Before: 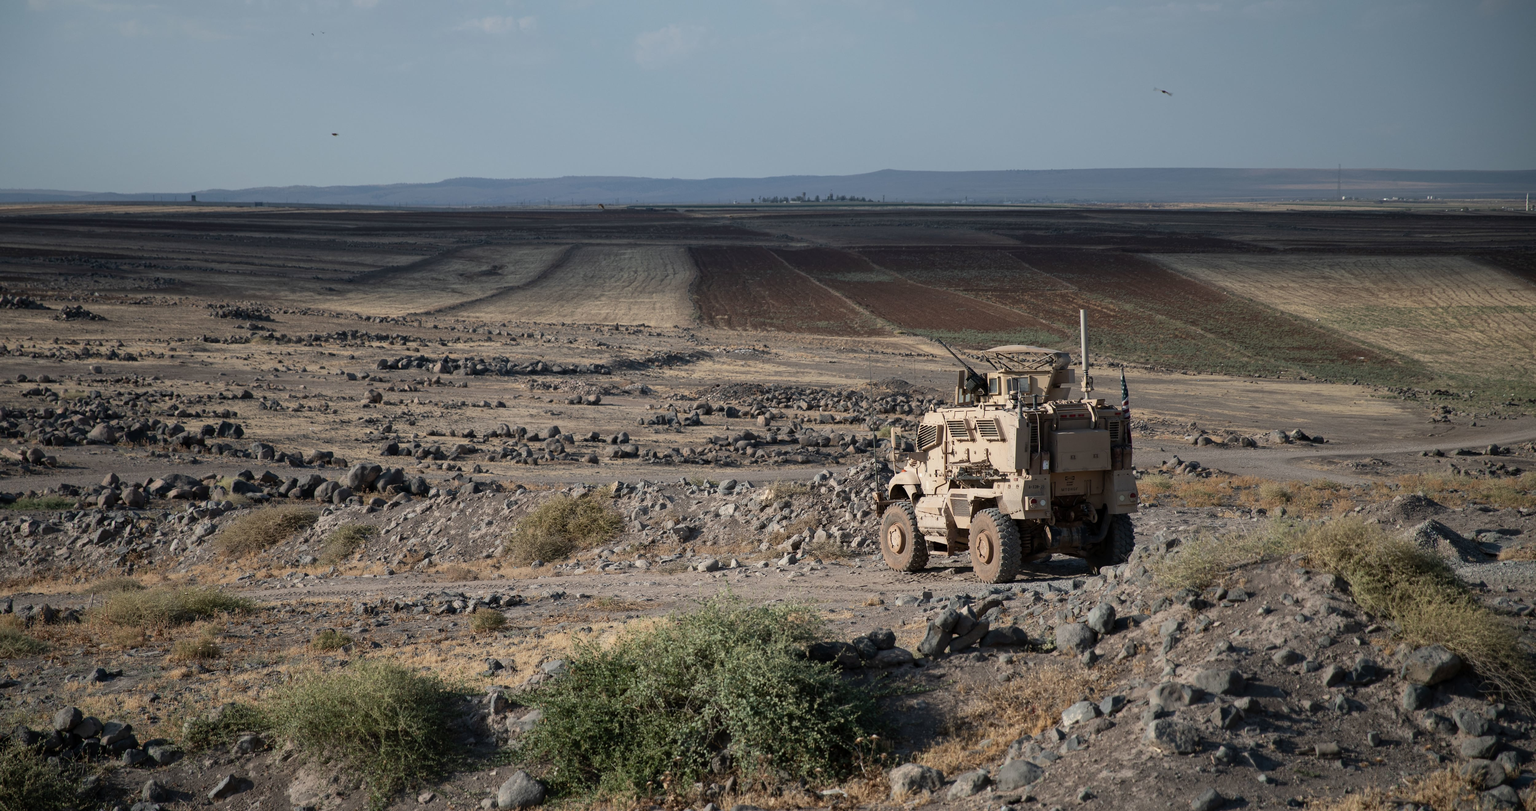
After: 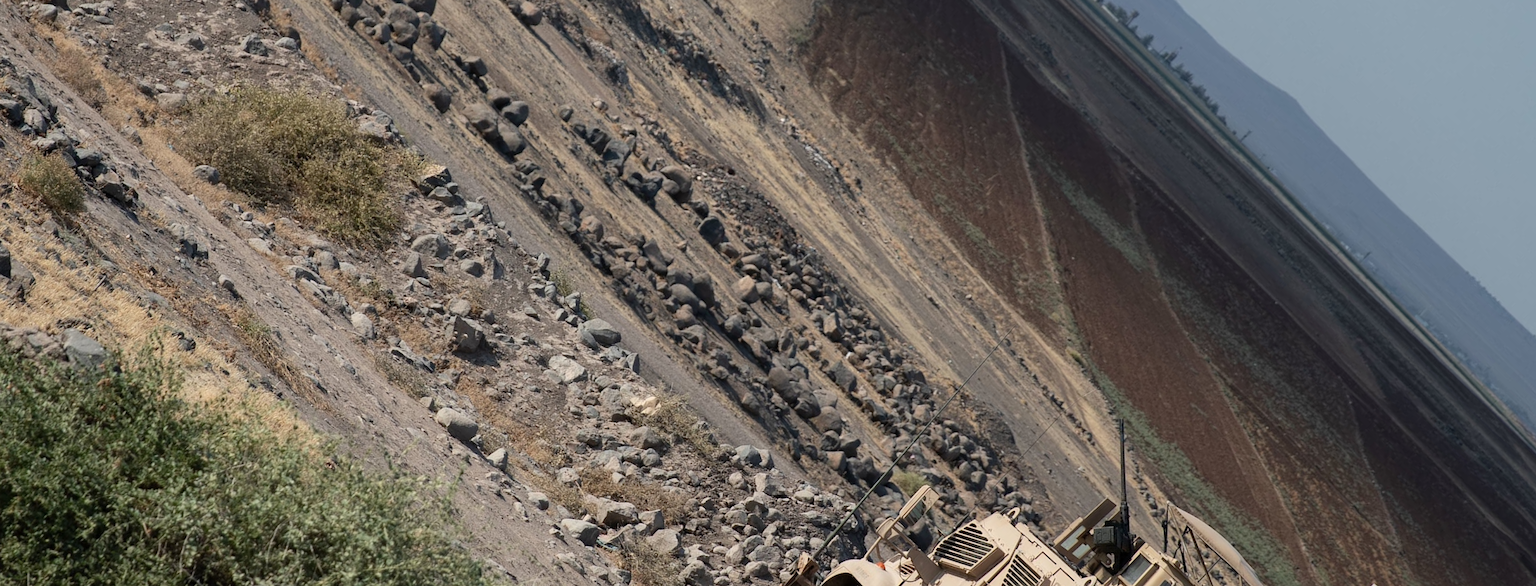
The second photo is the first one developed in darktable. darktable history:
crop and rotate: angle -44.48°, top 16.745%, right 0.988%, bottom 11.7%
